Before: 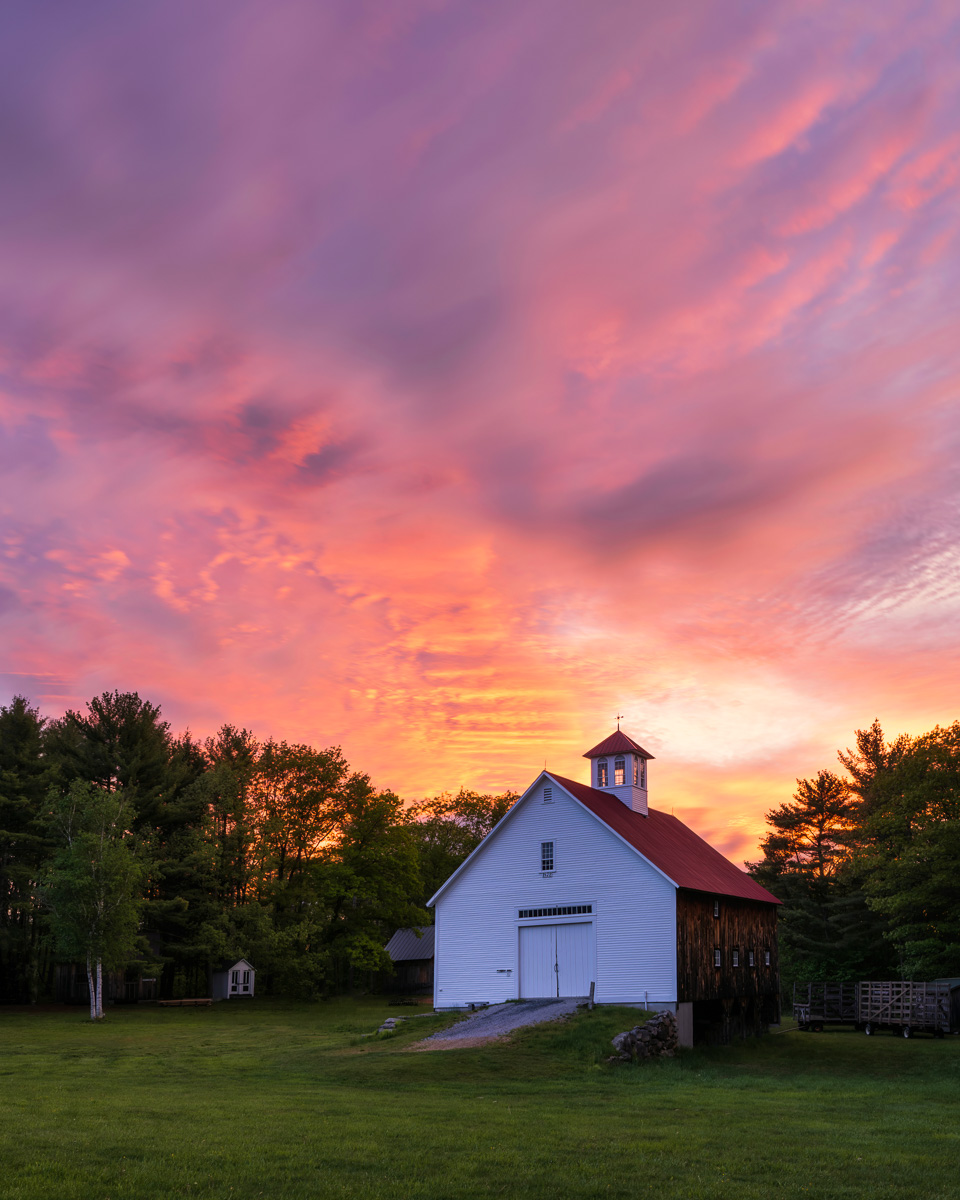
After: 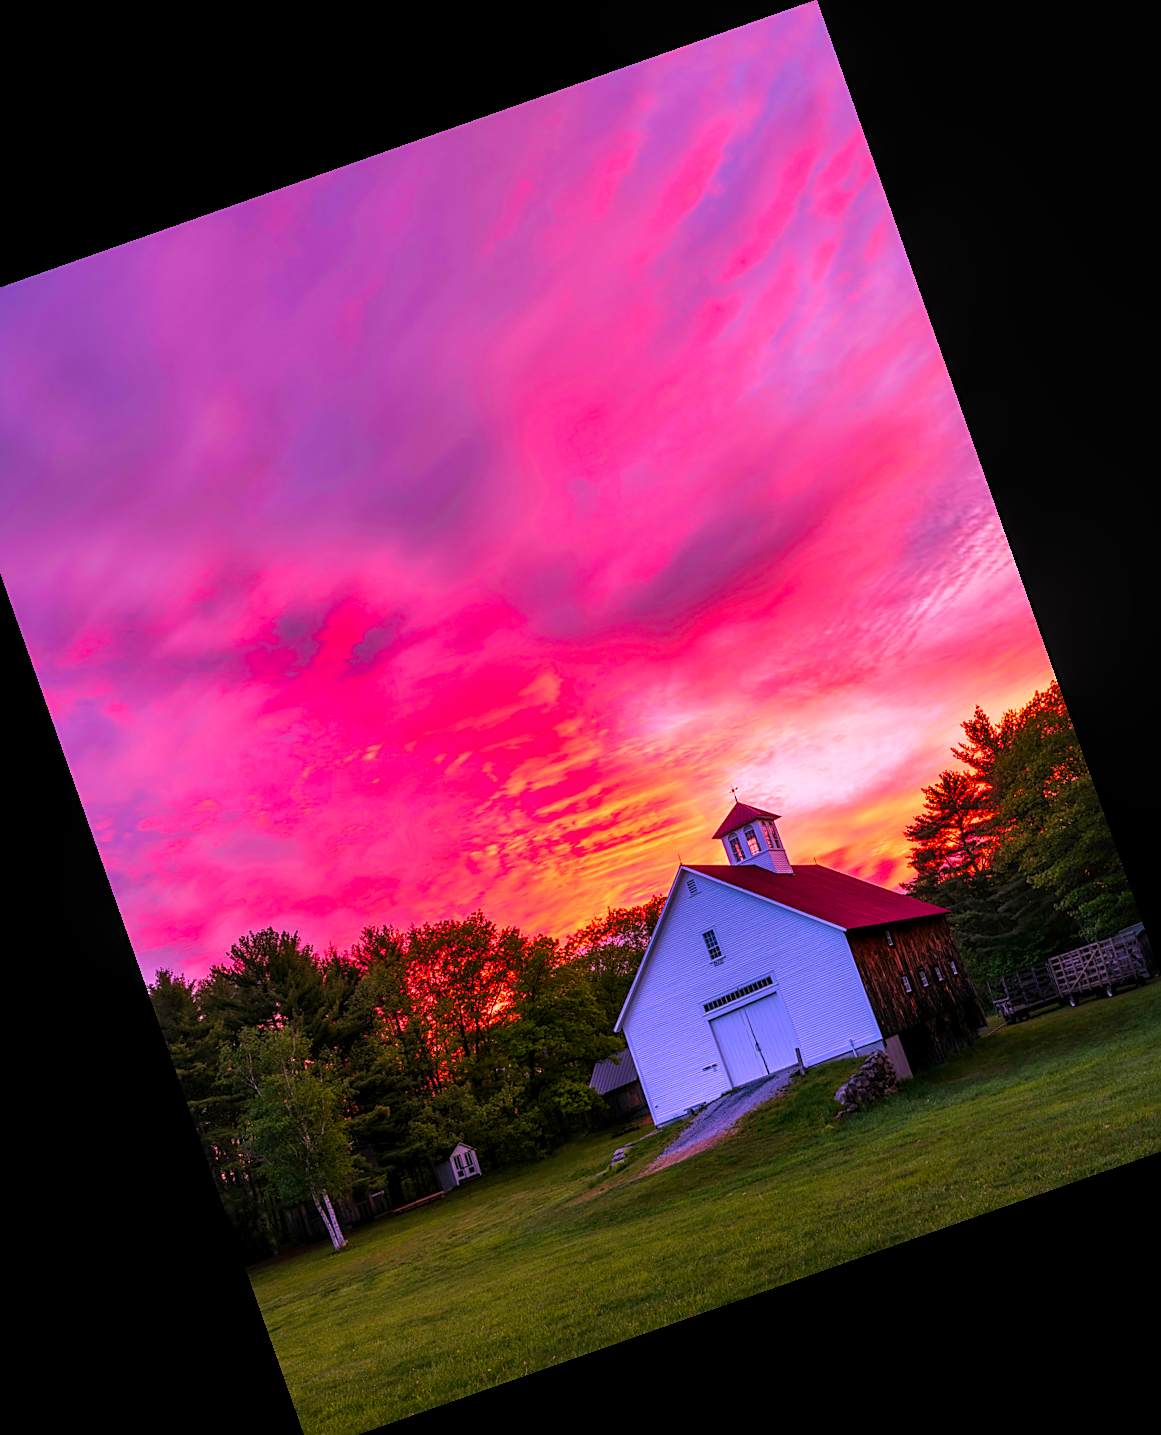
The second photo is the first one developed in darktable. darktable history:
color correction: highlights a* 19.5, highlights b* -11.53, saturation 1.69
crop and rotate: angle 19.43°, left 6.812%, right 4.125%, bottom 1.087%
sharpen: on, module defaults
local contrast: detail 130%
